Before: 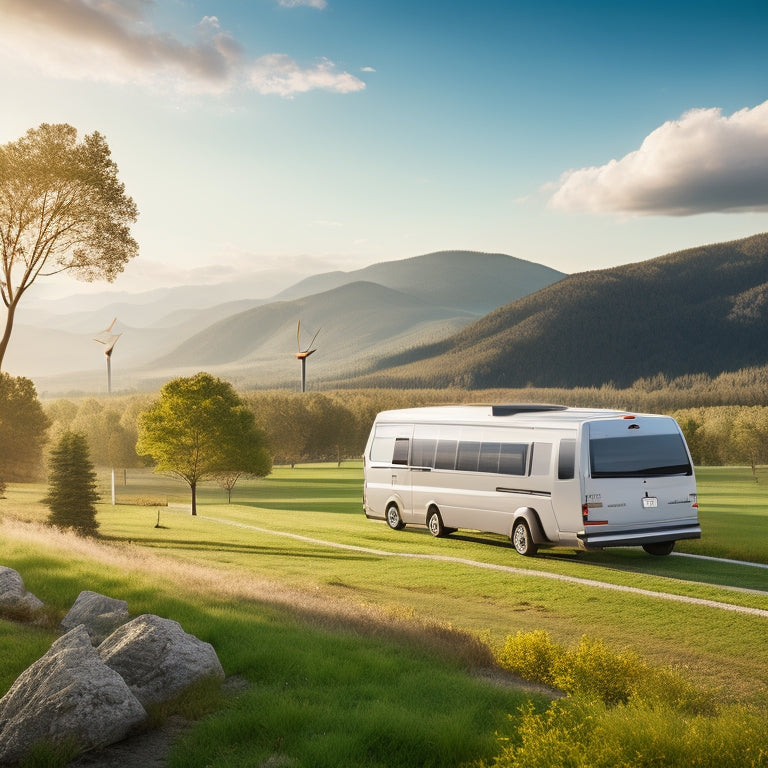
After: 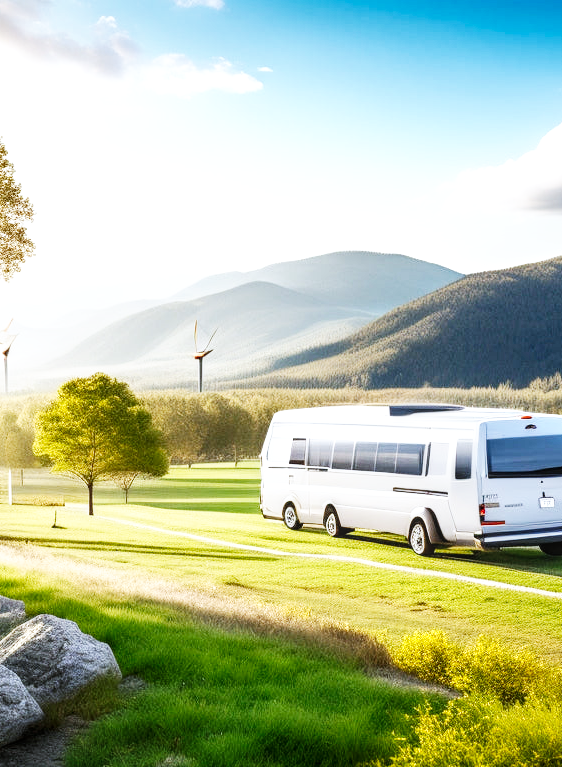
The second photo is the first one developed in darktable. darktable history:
white balance: red 0.931, blue 1.11
base curve: curves: ch0 [(0, 0) (0.007, 0.004) (0.027, 0.03) (0.046, 0.07) (0.207, 0.54) (0.442, 0.872) (0.673, 0.972) (1, 1)], preserve colors none
local contrast: detail 130%
crop: left 13.443%, right 13.31%
